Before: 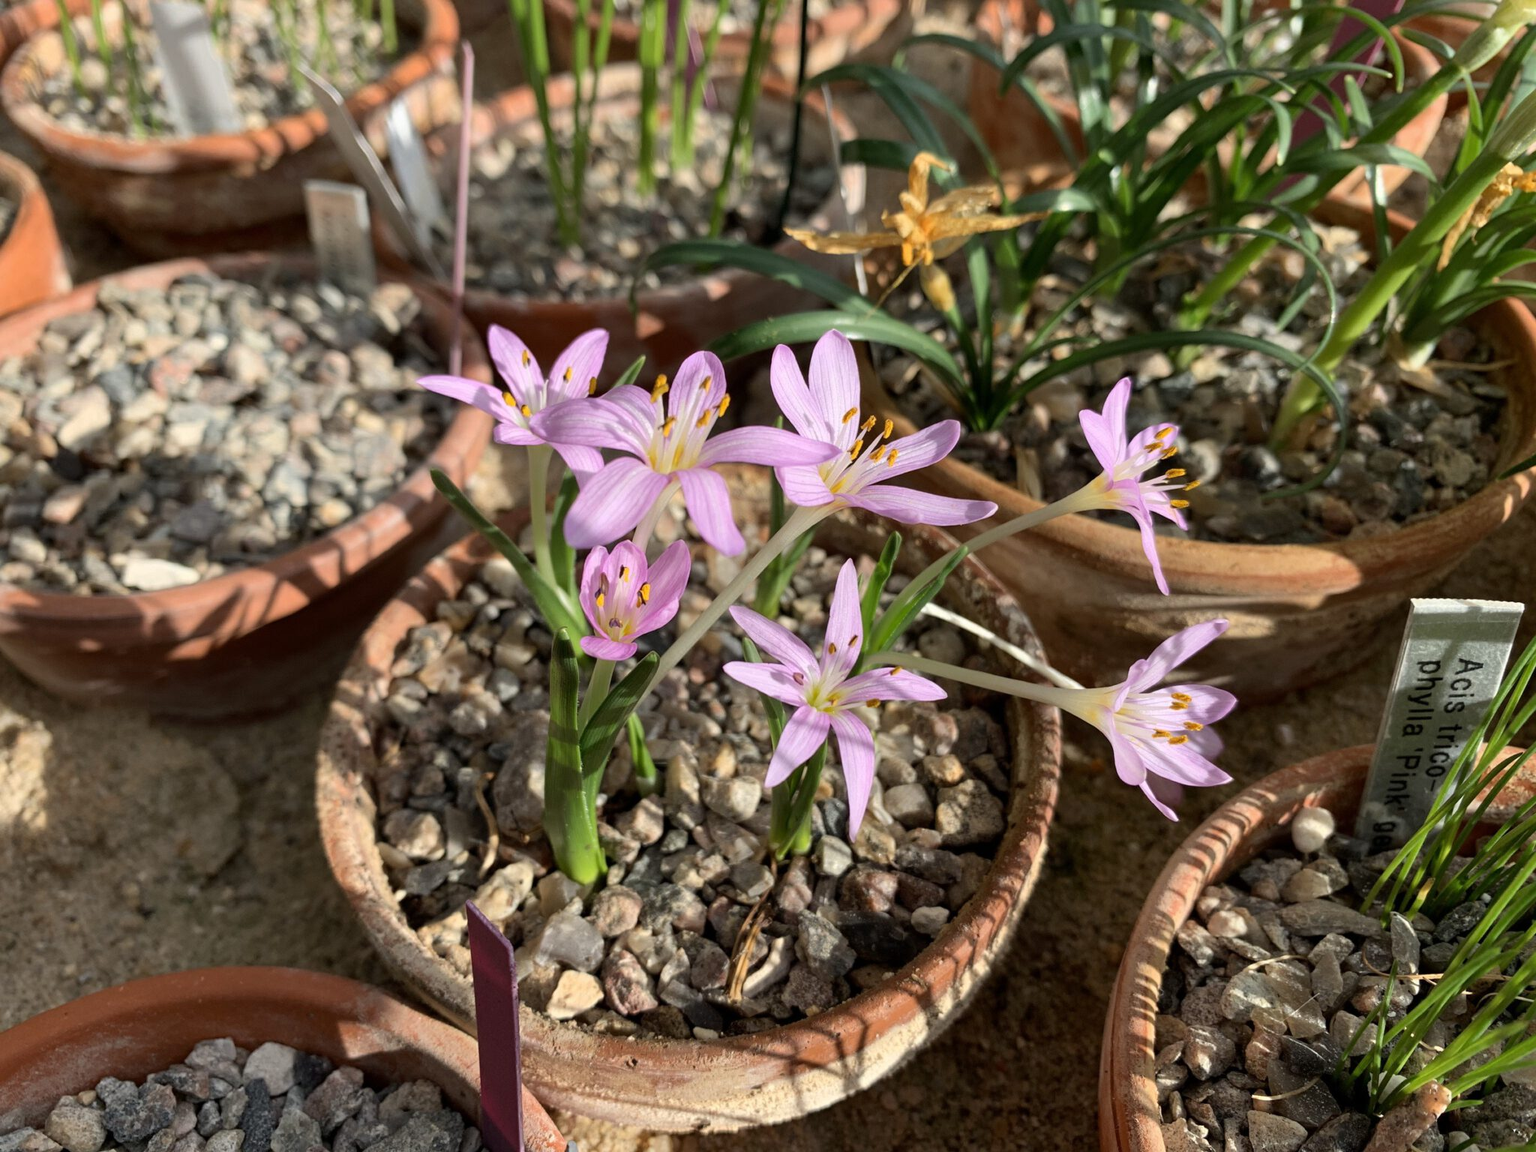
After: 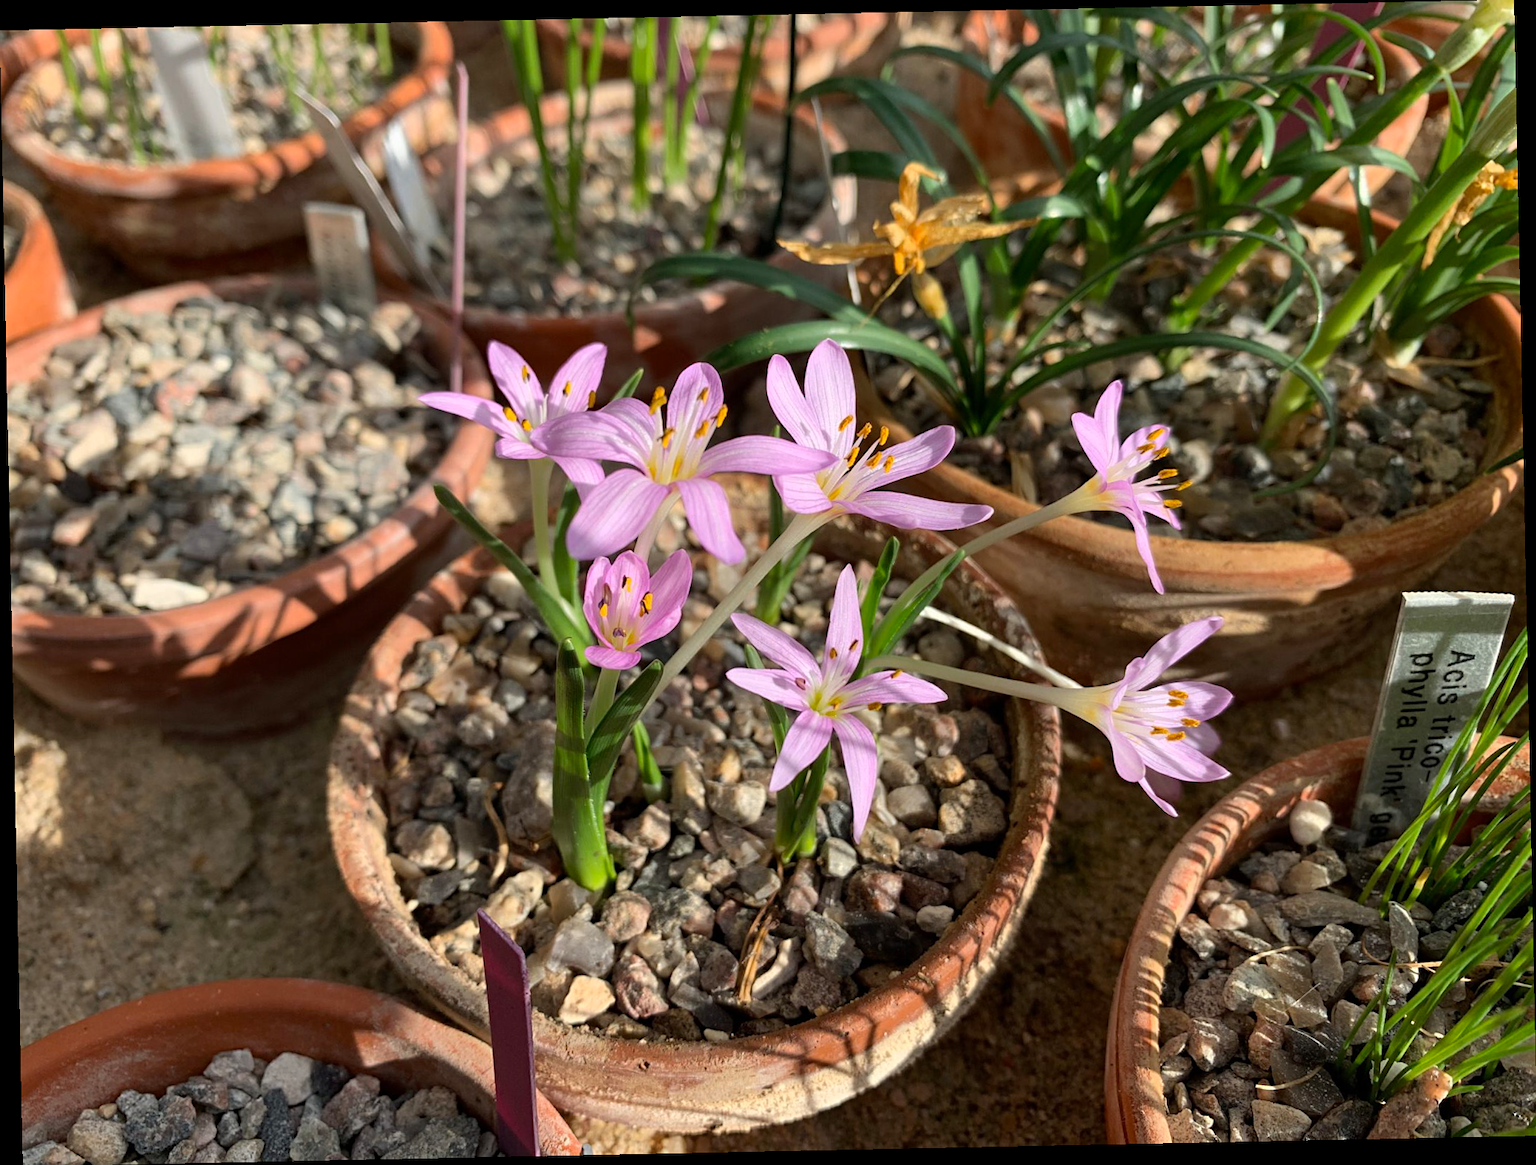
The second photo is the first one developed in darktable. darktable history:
sharpen: amount 0.2
rotate and perspective: rotation -1.17°, automatic cropping off
